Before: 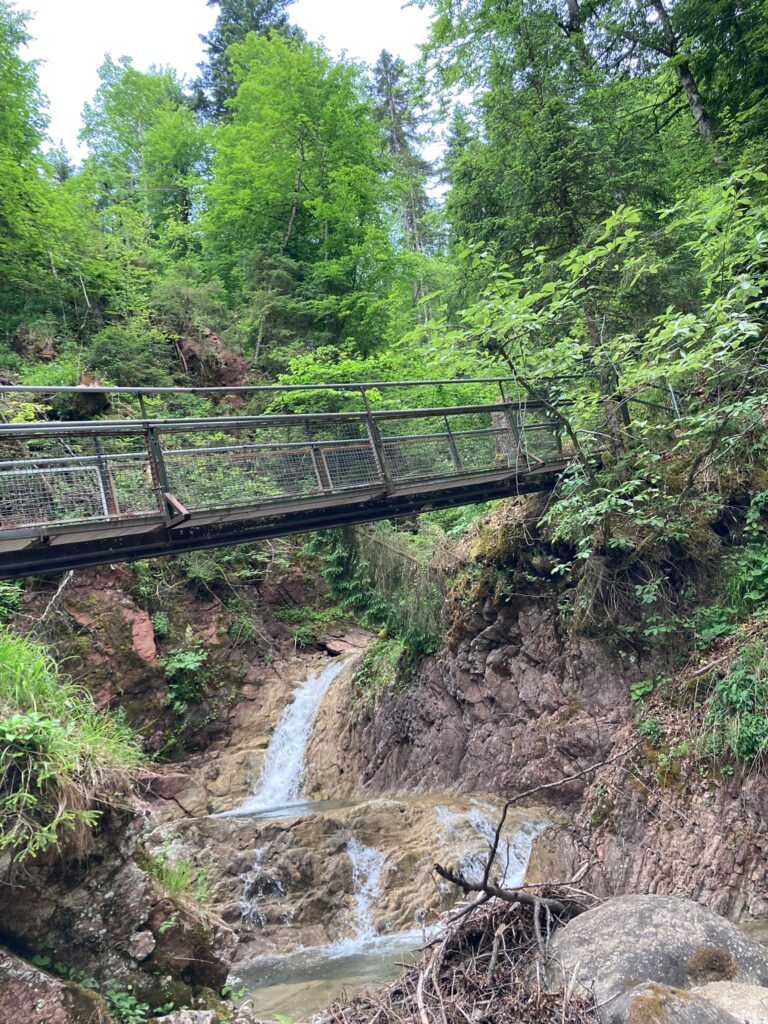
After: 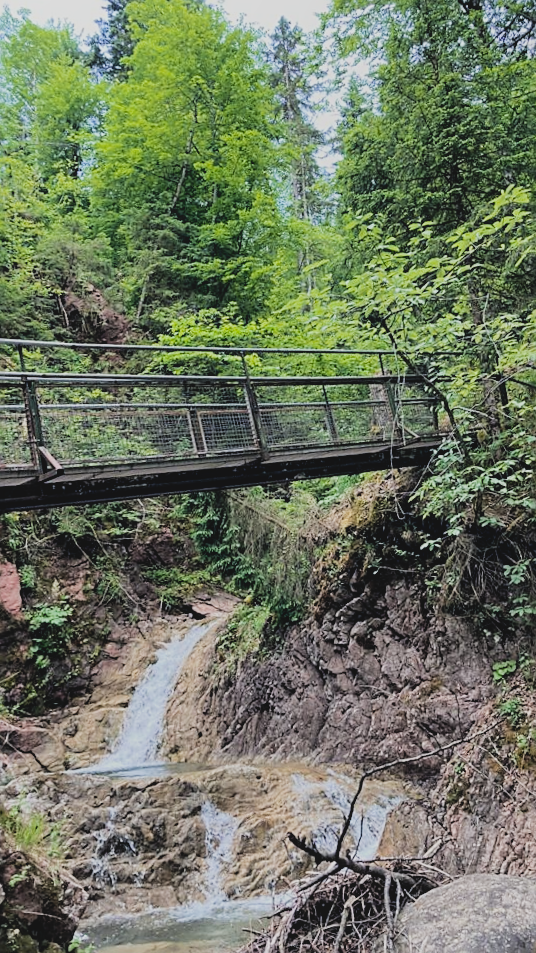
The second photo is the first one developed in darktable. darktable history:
filmic rgb: black relative exposure -5.12 EV, white relative exposure 3.96 EV, hardness 2.89, contrast 1.298, highlights saturation mix -29.71%
crop and rotate: angle -3.19°, left 14.134%, top 0.029%, right 10.905%, bottom 0.092%
exposure: compensate highlight preservation false
sharpen: on, module defaults
local contrast: highlights 70%, shadows 66%, detail 84%, midtone range 0.326
color zones: curves: ch1 [(0, 0.469) (0.072, 0.457) (0.243, 0.494) (0.429, 0.5) (0.571, 0.5) (0.714, 0.5) (0.857, 0.5) (1, 0.469)]; ch2 [(0, 0.499) (0.143, 0.467) (0.242, 0.436) (0.429, 0.493) (0.571, 0.5) (0.714, 0.5) (0.857, 0.5) (1, 0.499)]
